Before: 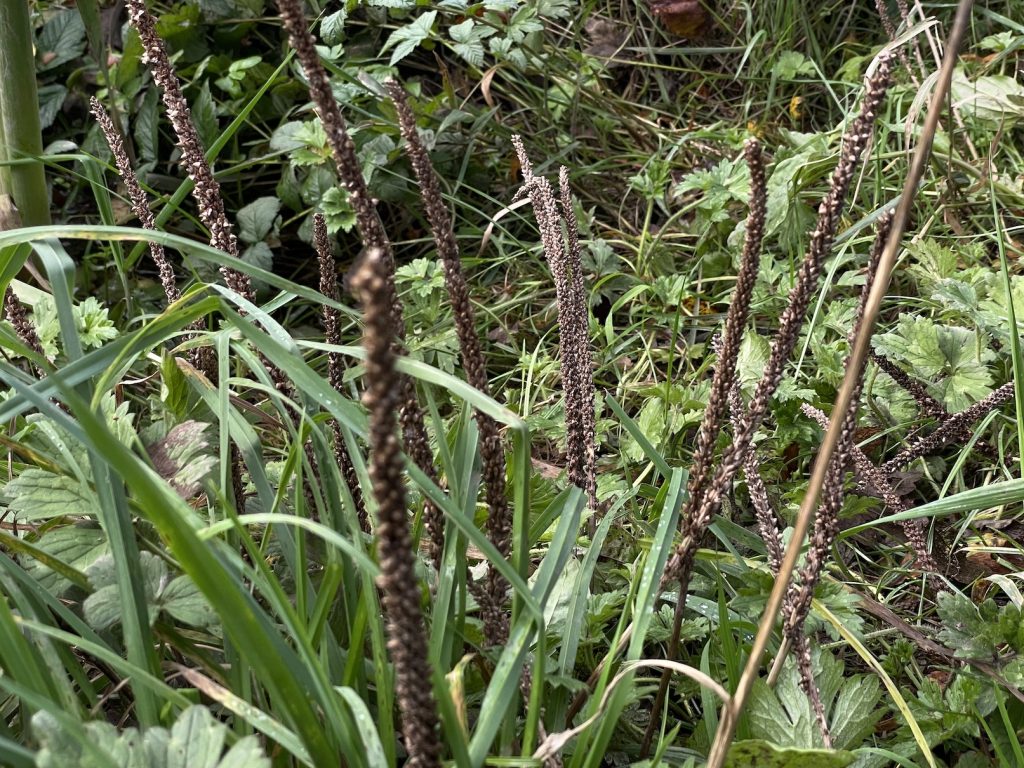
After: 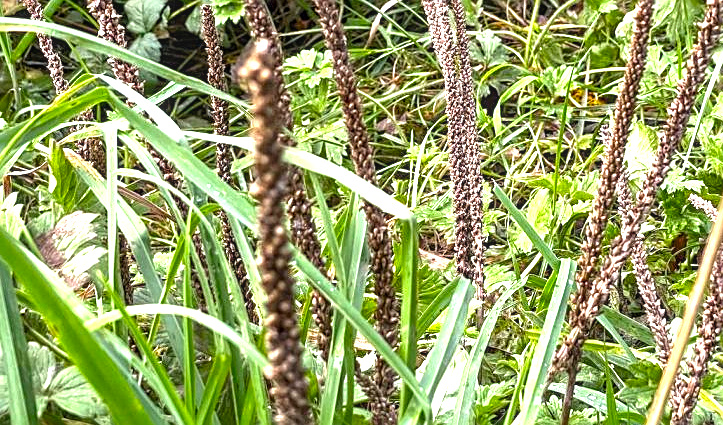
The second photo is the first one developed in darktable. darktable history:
exposure: black level correction 0, exposure 1.543 EV, compensate exposure bias true, compensate highlight preservation false
contrast brightness saturation: saturation 0.181
local contrast: on, module defaults
base curve: curves: ch0 [(0, 0) (0.297, 0.298) (1, 1)], preserve colors none
color balance rgb: perceptual saturation grading › global saturation 11.483%, global vibrance 10.307%, saturation formula JzAzBz (2021)
crop: left 11.029%, top 27.231%, right 18.295%, bottom 17.31%
sharpen: on, module defaults
